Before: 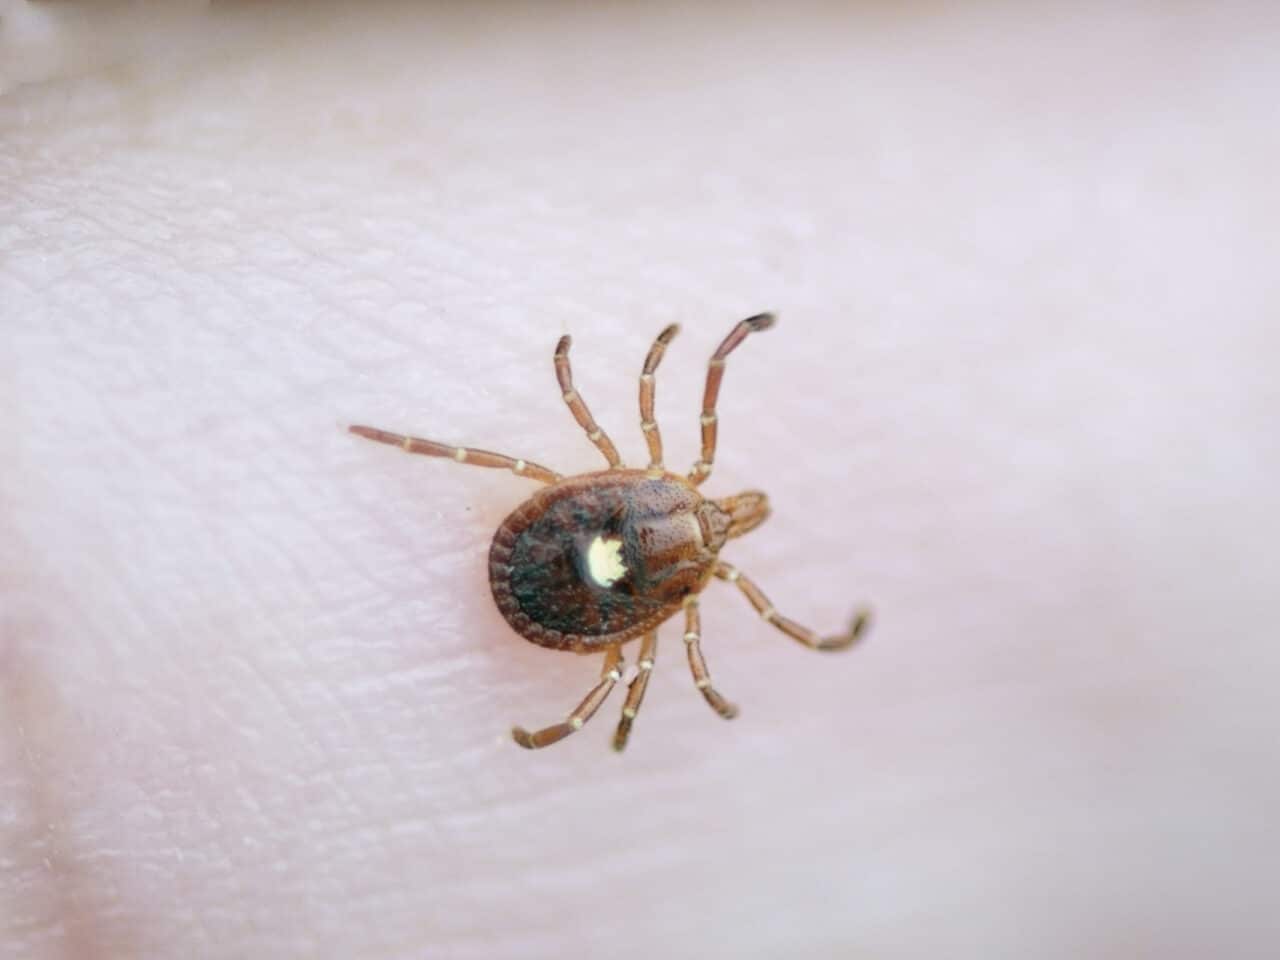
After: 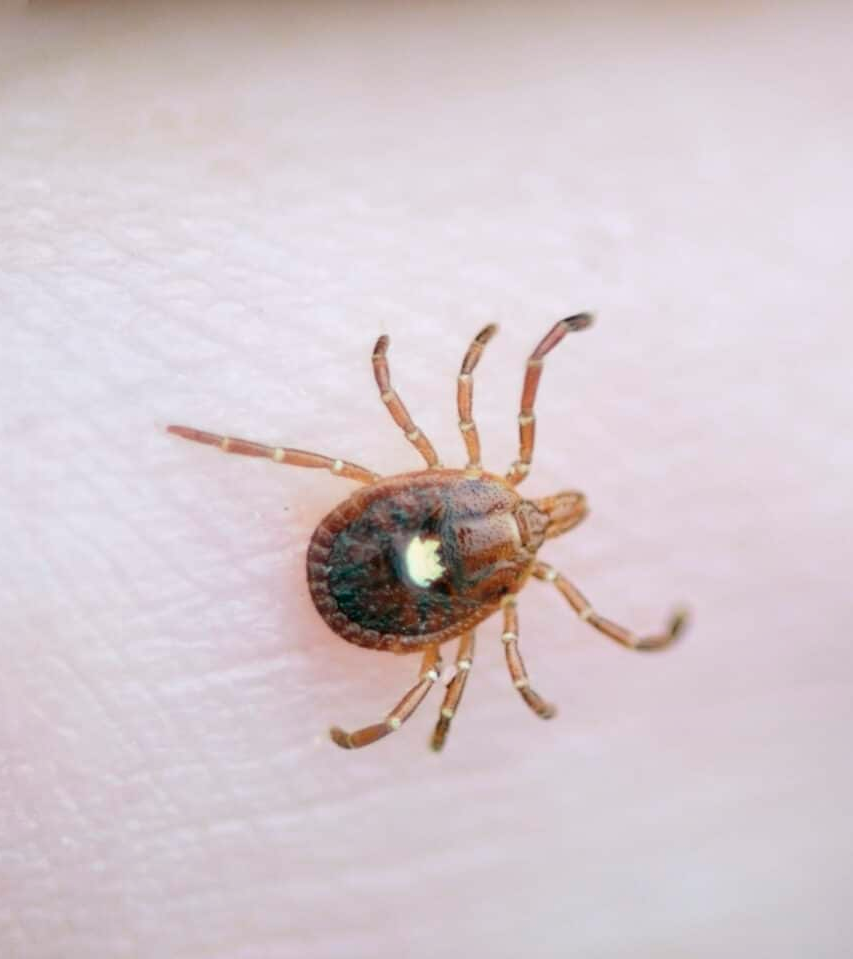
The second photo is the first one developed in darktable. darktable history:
color correction: saturation 0.99
crop and rotate: left 14.292%, right 19.041%
